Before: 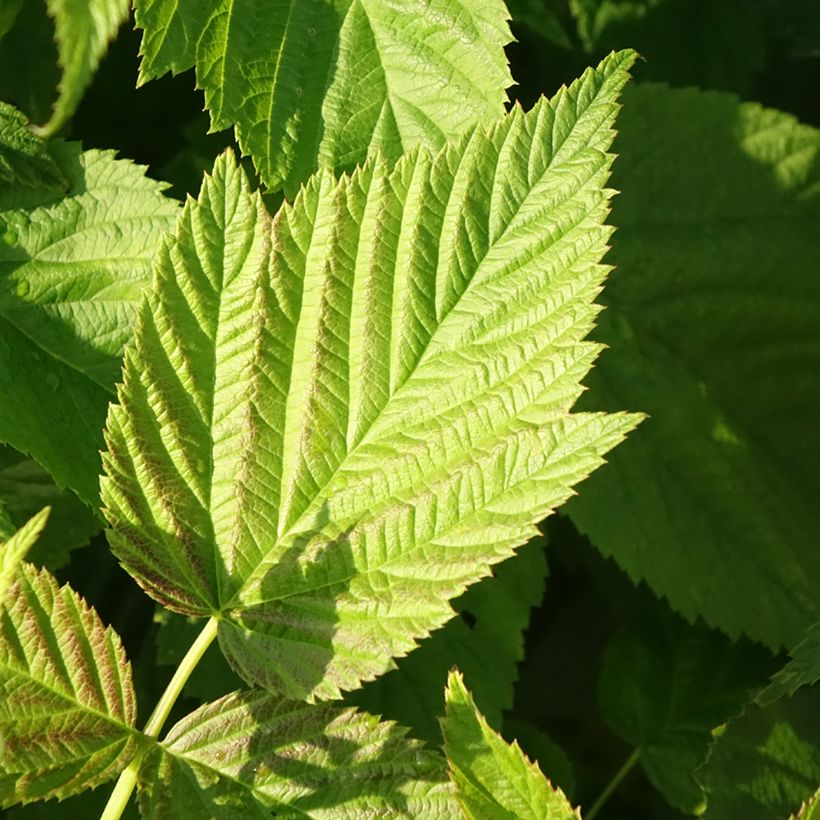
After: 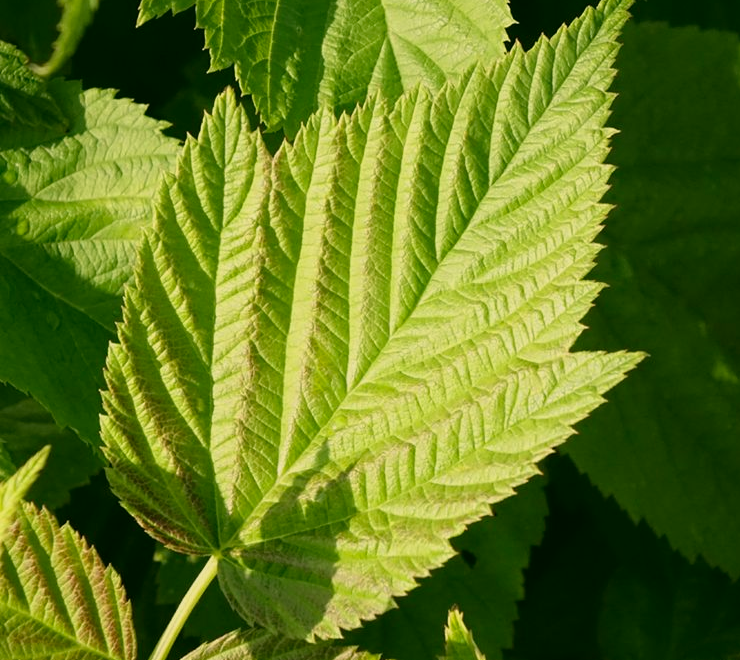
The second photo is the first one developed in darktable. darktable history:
color correction: highlights a* 4.02, highlights b* 4.98, shadows a* -7.55, shadows b* 4.98
crop: top 7.49%, right 9.717%, bottom 11.943%
exposure: exposure -0.36 EV, compensate highlight preservation false
